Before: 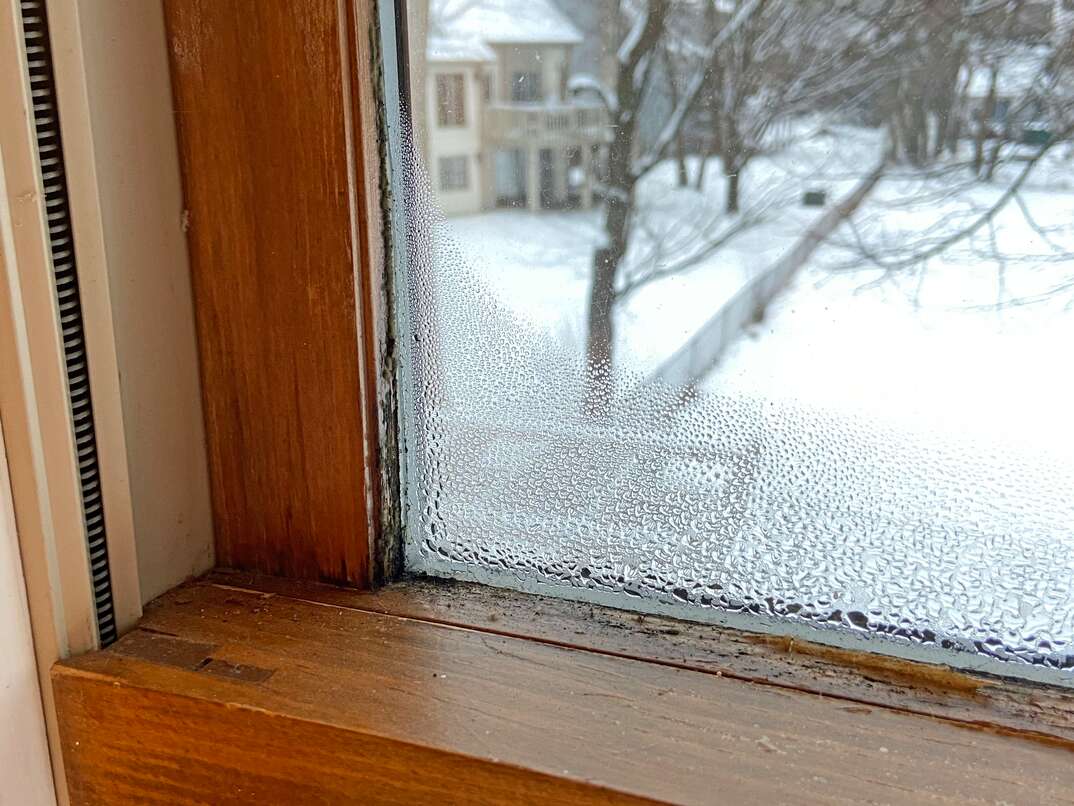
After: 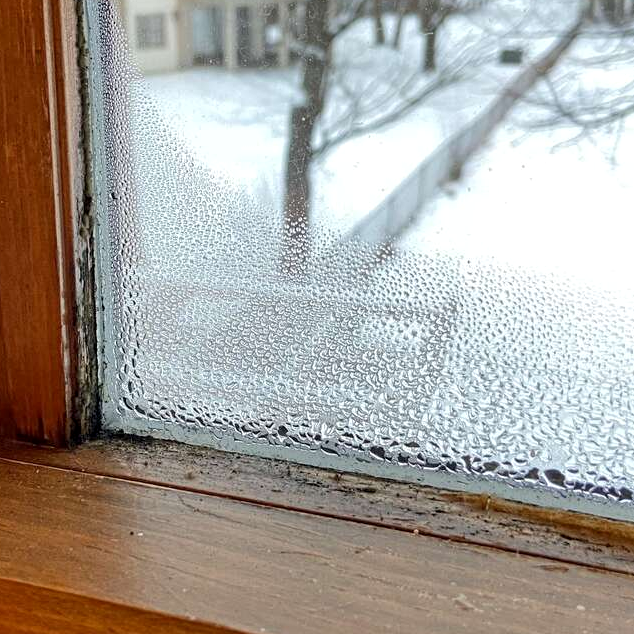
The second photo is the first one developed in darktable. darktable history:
local contrast: highlights 100%, shadows 100%, detail 120%, midtone range 0.2
crop and rotate: left 28.256%, top 17.734%, right 12.656%, bottom 3.573%
